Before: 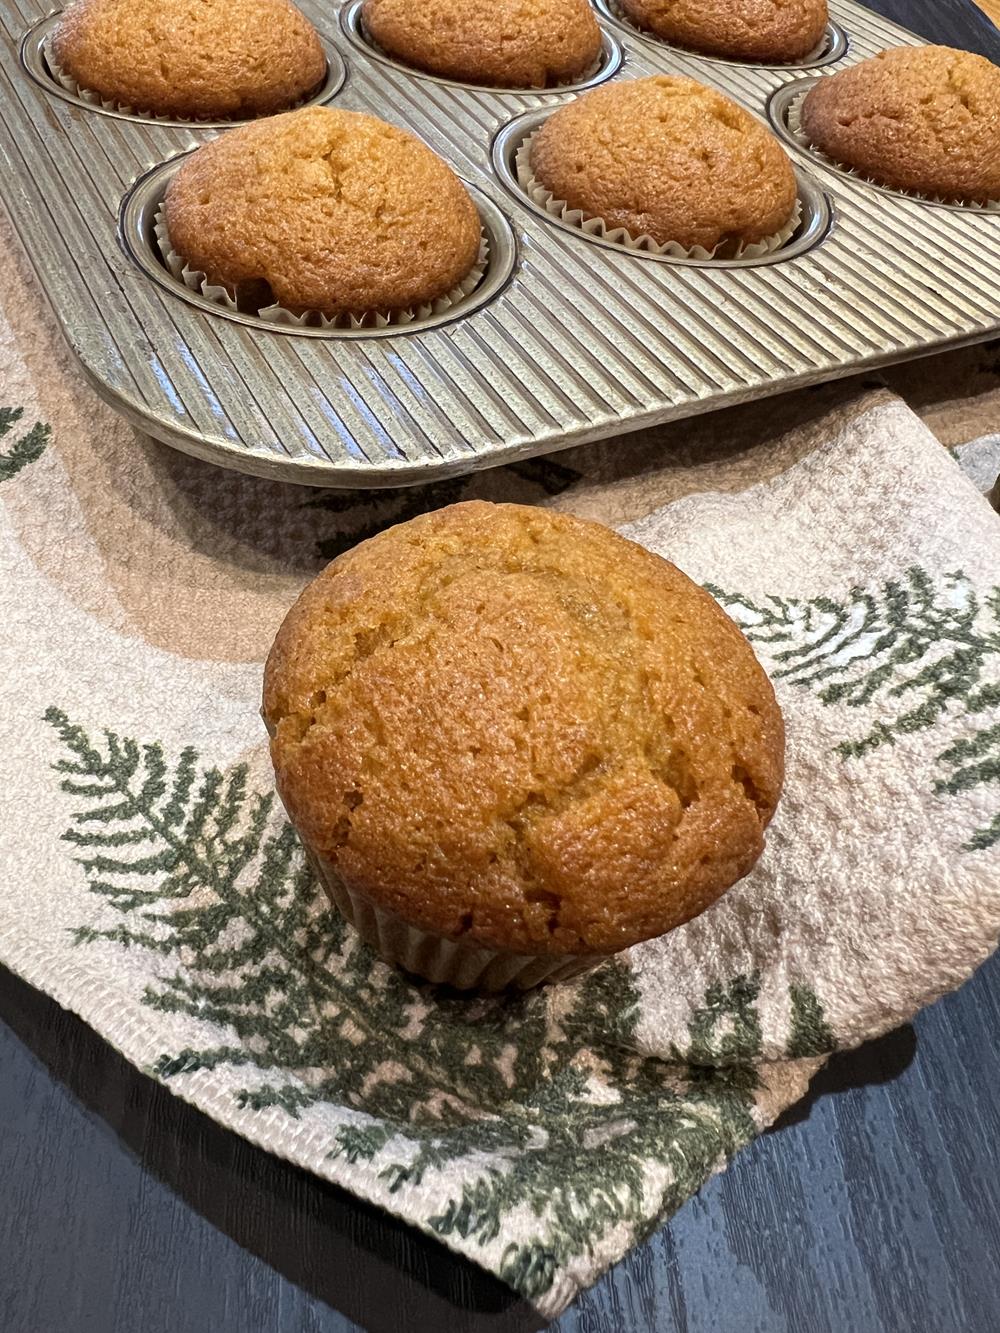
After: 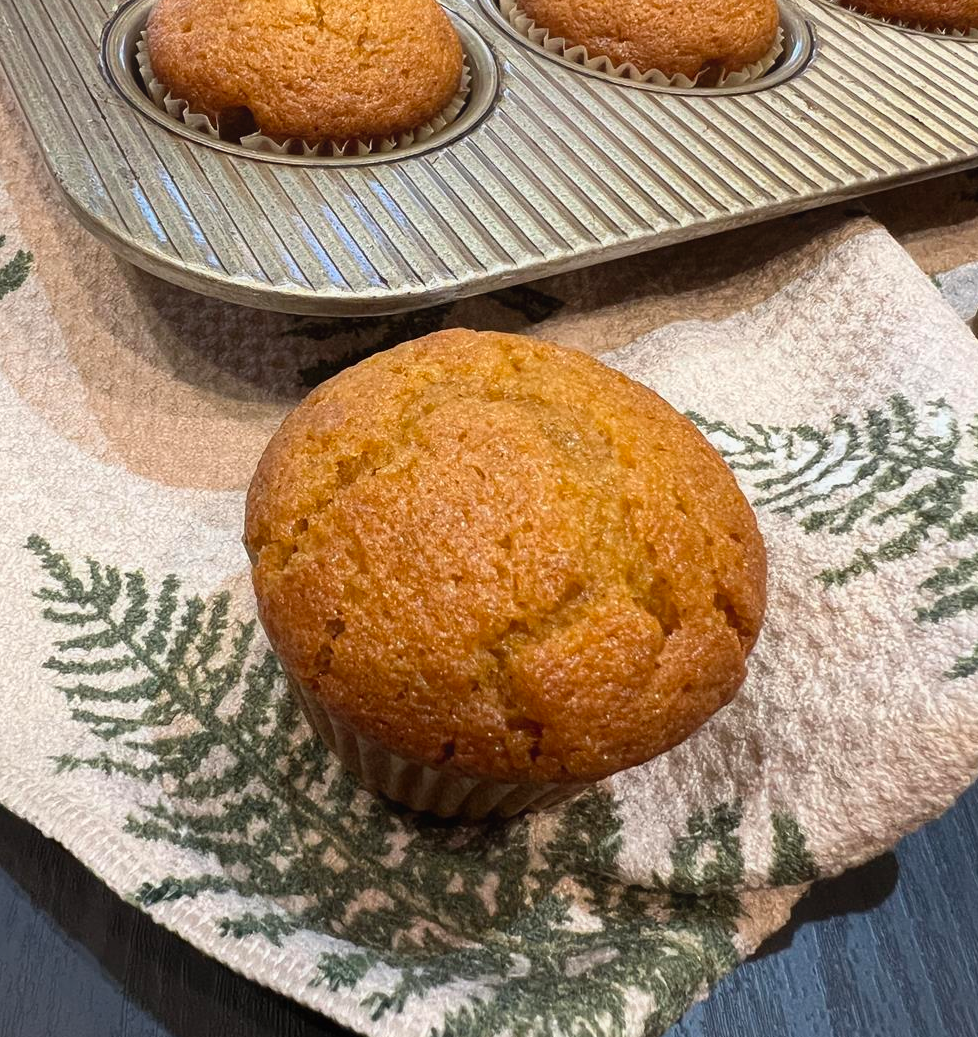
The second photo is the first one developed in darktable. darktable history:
crop and rotate: left 1.828%, top 12.949%, right 0.29%, bottom 9.246%
contrast equalizer: y [[0.5, 0.488, 0.462, 0.461, 0.491, 0.5], [0.5 ×6], [0.5 ×6], [0 ×6], [0 ×6]]
